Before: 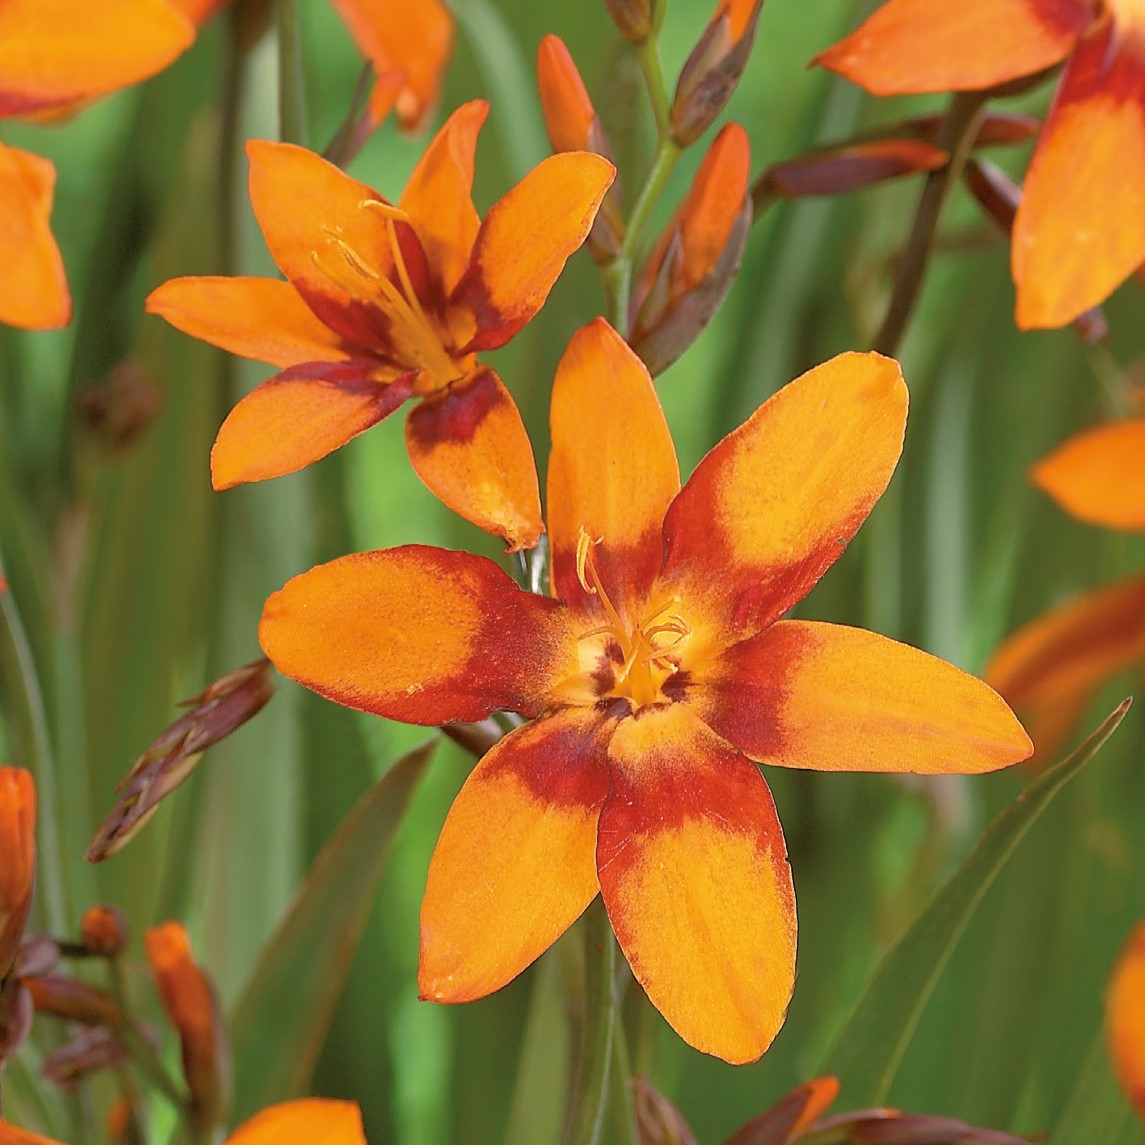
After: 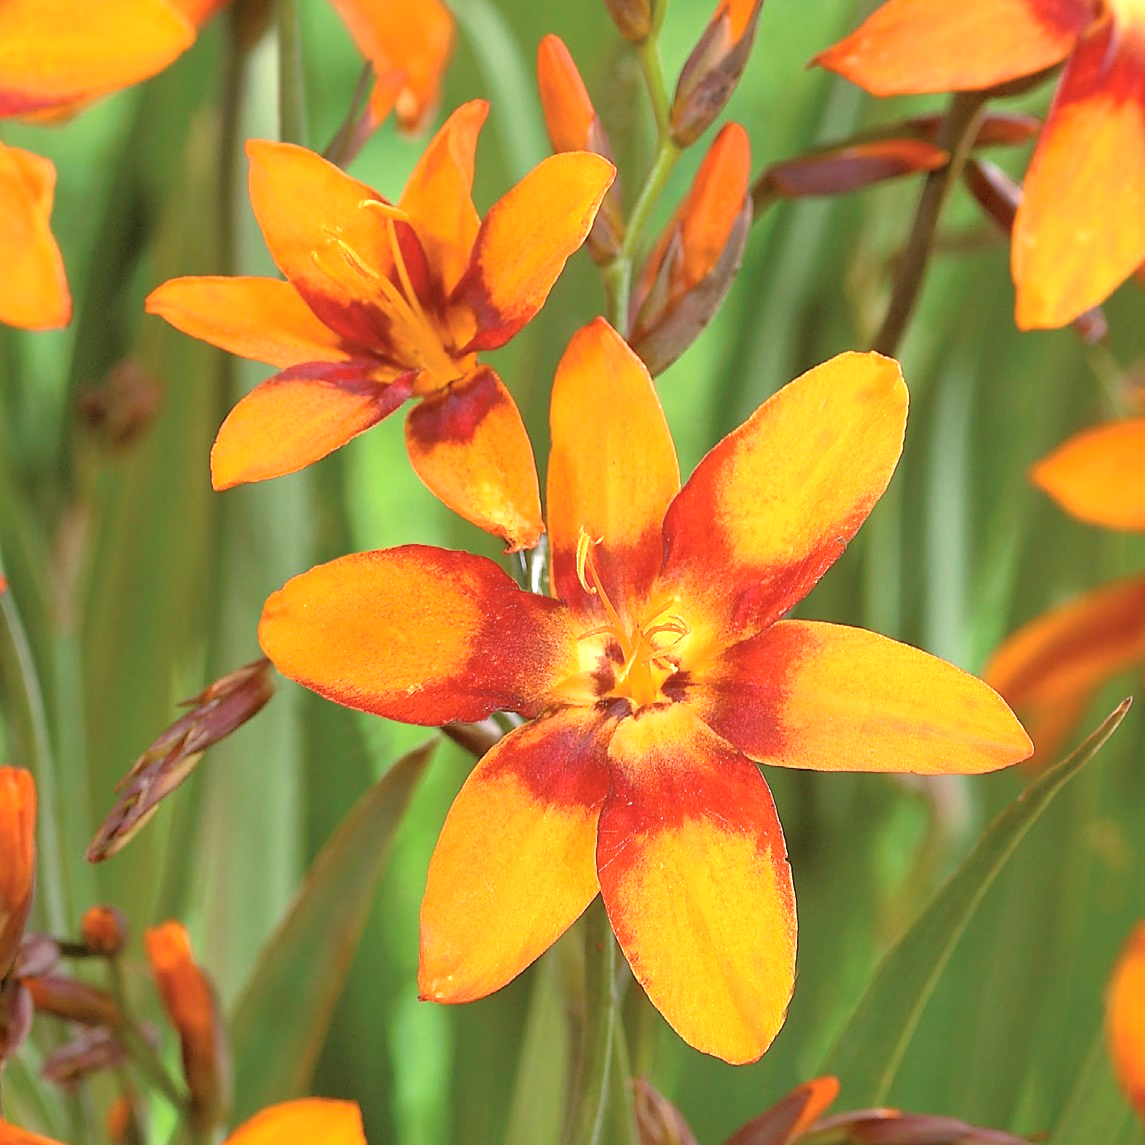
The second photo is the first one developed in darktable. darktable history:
exposure: black level correction 0, exposure 0.688 EV, compensate exposure bias true, compensate highlight preservation false
